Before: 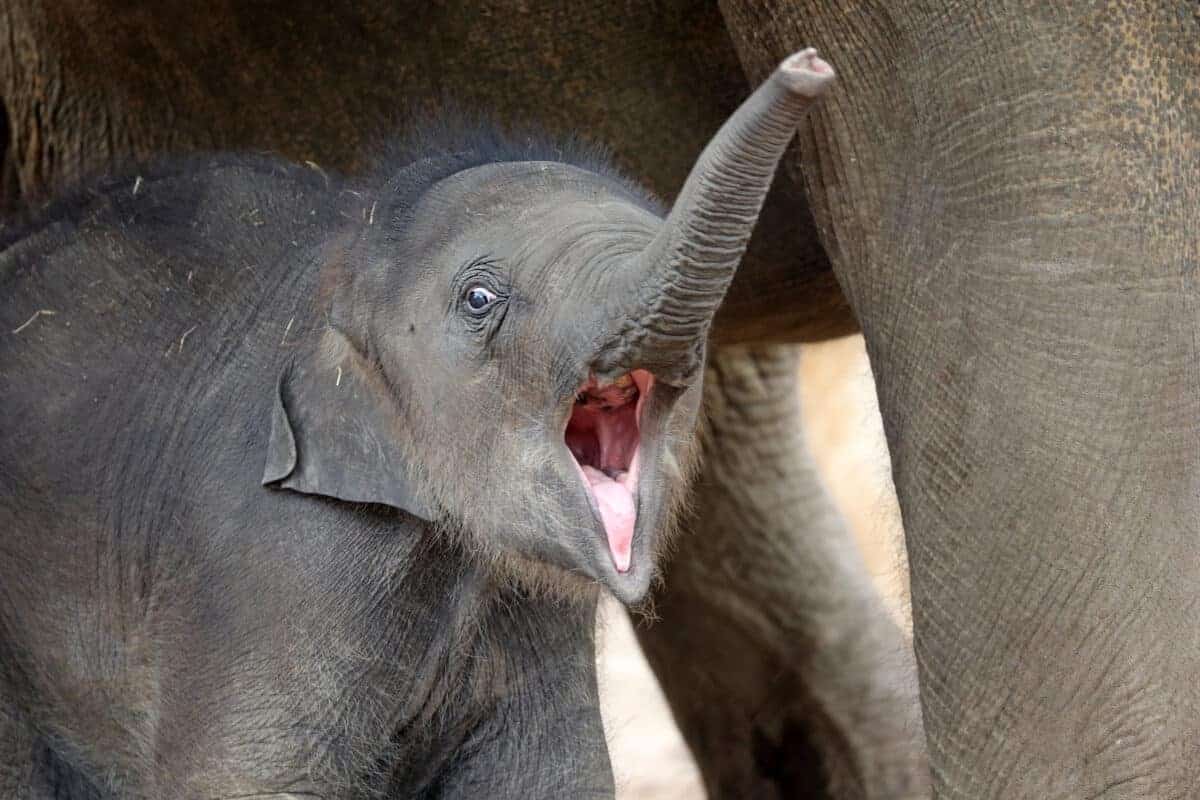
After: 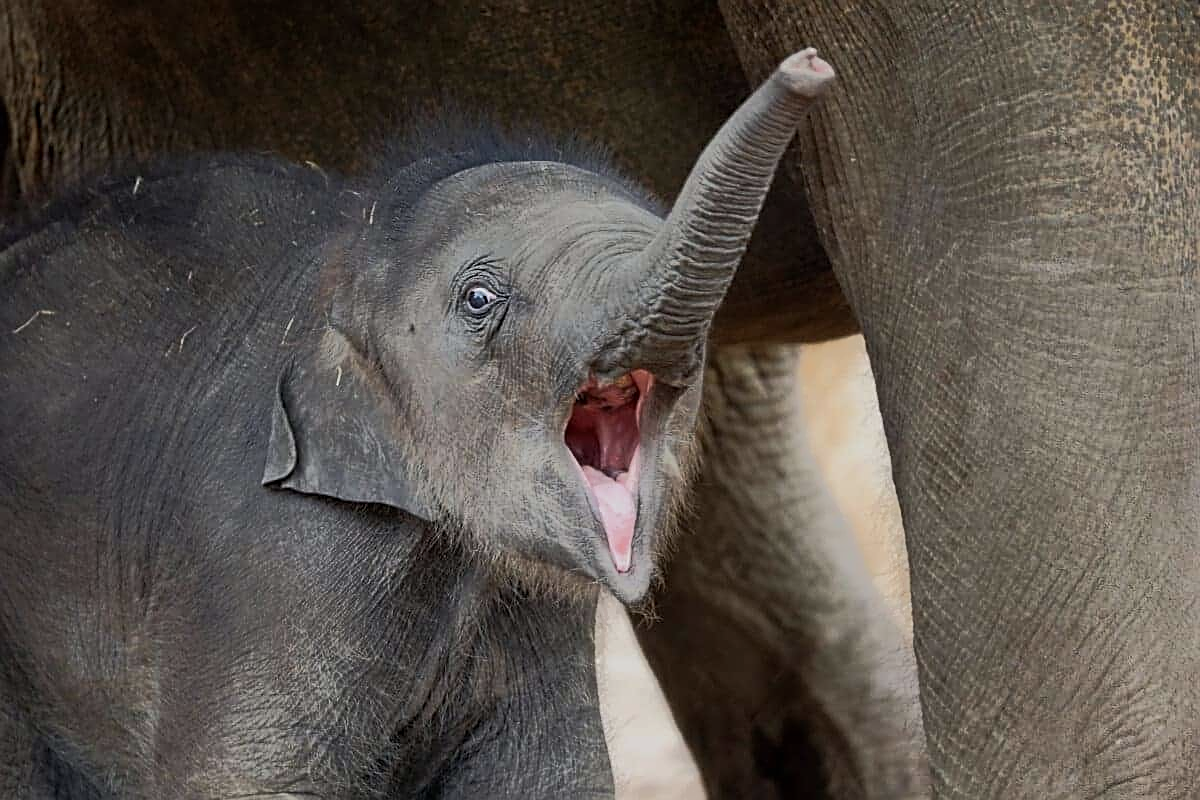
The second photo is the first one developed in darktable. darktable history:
sharpen: on, module defaults
exposure: black level correction 0, exposure 1.456 EV, compensate highlight preservation false
tone equalizer: -8 EV -1.96 EV, -7 EV -1.99 EV, -6 EV -1.98 EV, -5 EV -1.97 EV, -4 EV -1.99 EV, -3 EV -1.99 EV, -2 EV -2 EV, -1 EV -1.61 EV, +0 EV -1.99 EV, edges refinement/feathering 500, mask exposure compensation -1.57 EV, preserve details no
